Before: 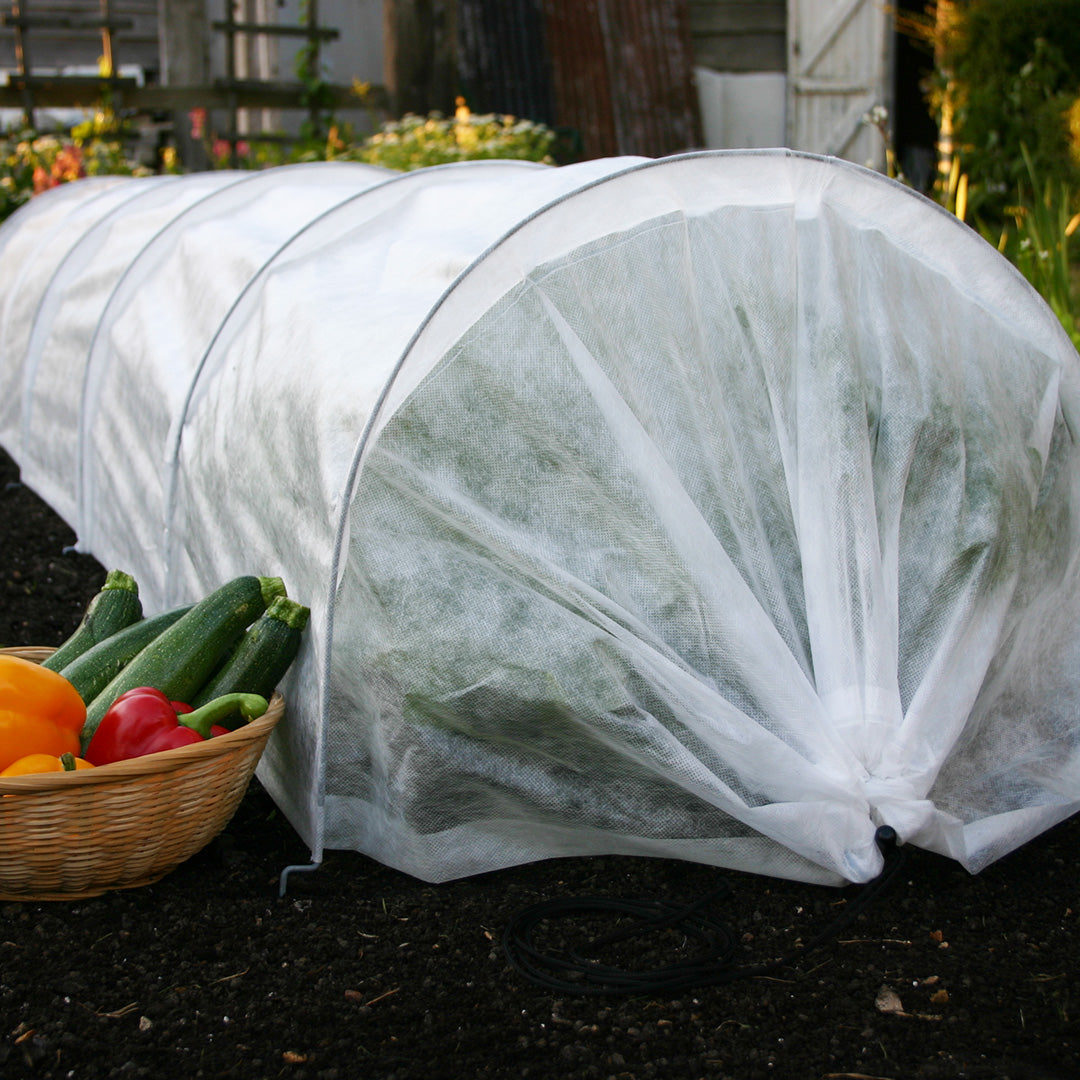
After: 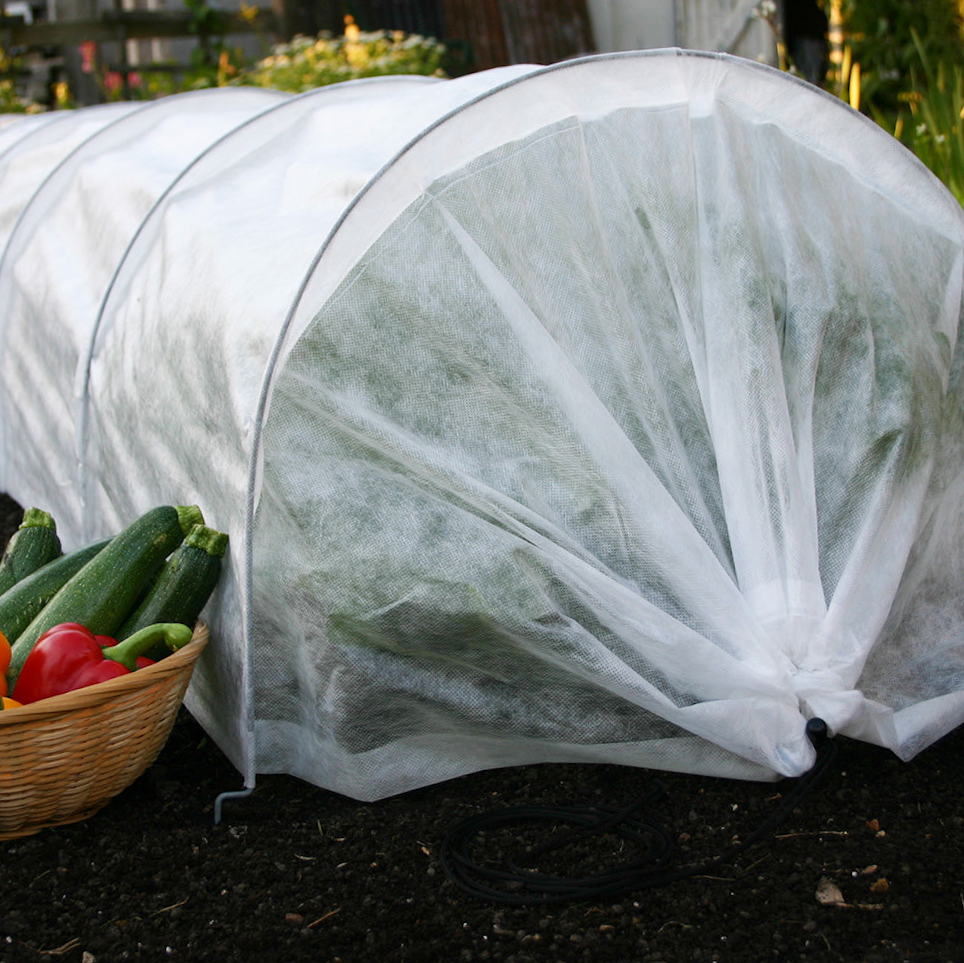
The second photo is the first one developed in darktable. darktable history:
crop and rotate: angle 3.34°, left 5.61%, top 5.701%
